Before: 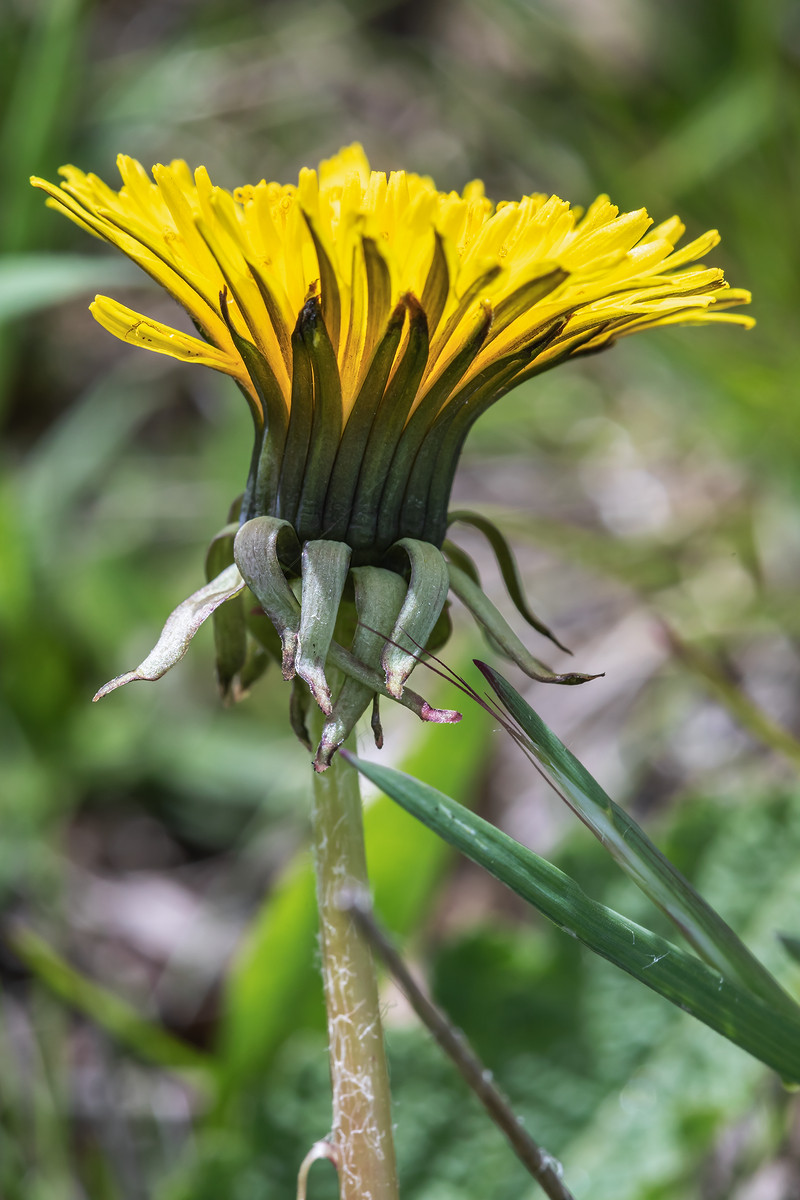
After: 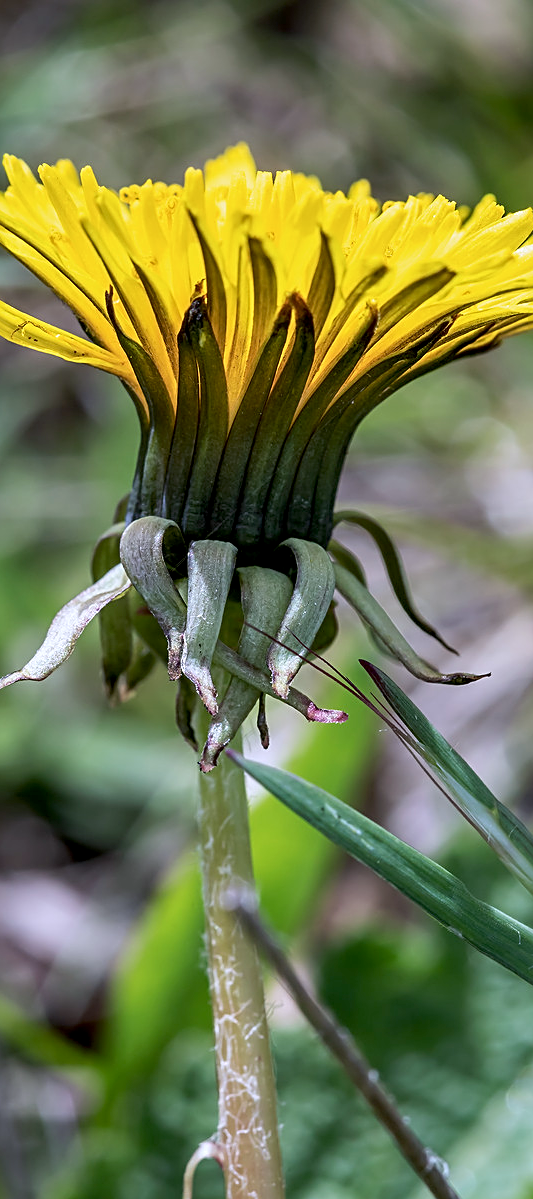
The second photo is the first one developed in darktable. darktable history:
contrast brightness saturation: contrast 0.07
sharpen: on, module defaults
crop and rotate: left 14.292%, right 19.041%
color calibration: illuminant as shot in camera, x 0.358, y 0.373, temperature 4628.91 K
exposure: black level correction 0.01, exposure 0.011 EV, compensate highlight preservation false
